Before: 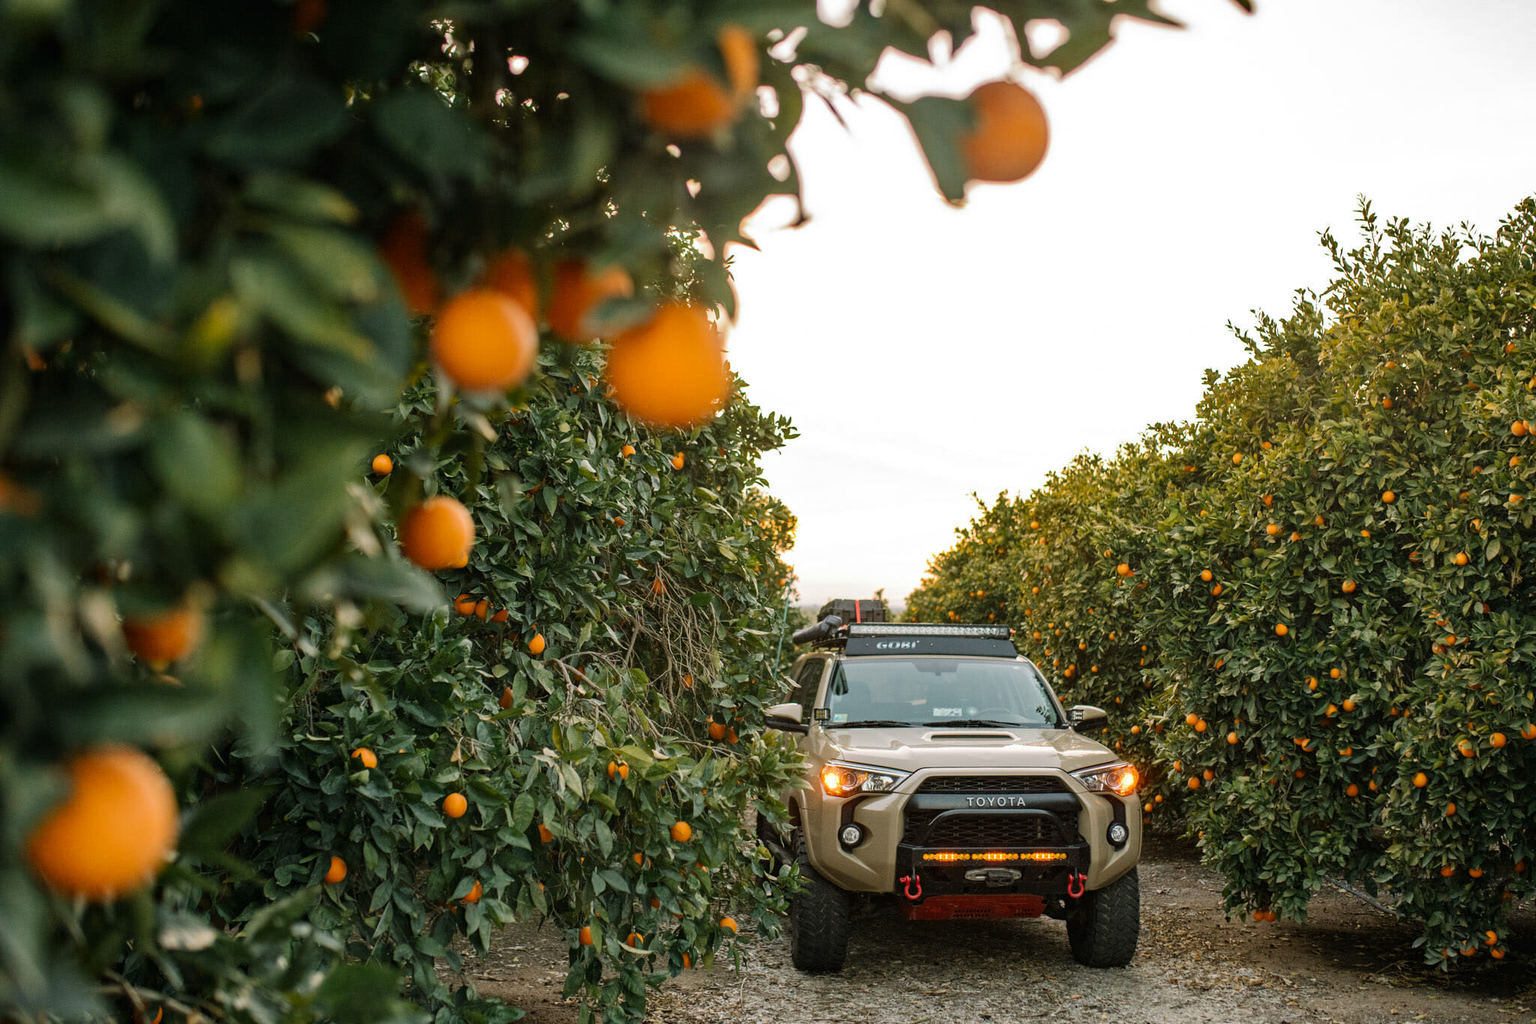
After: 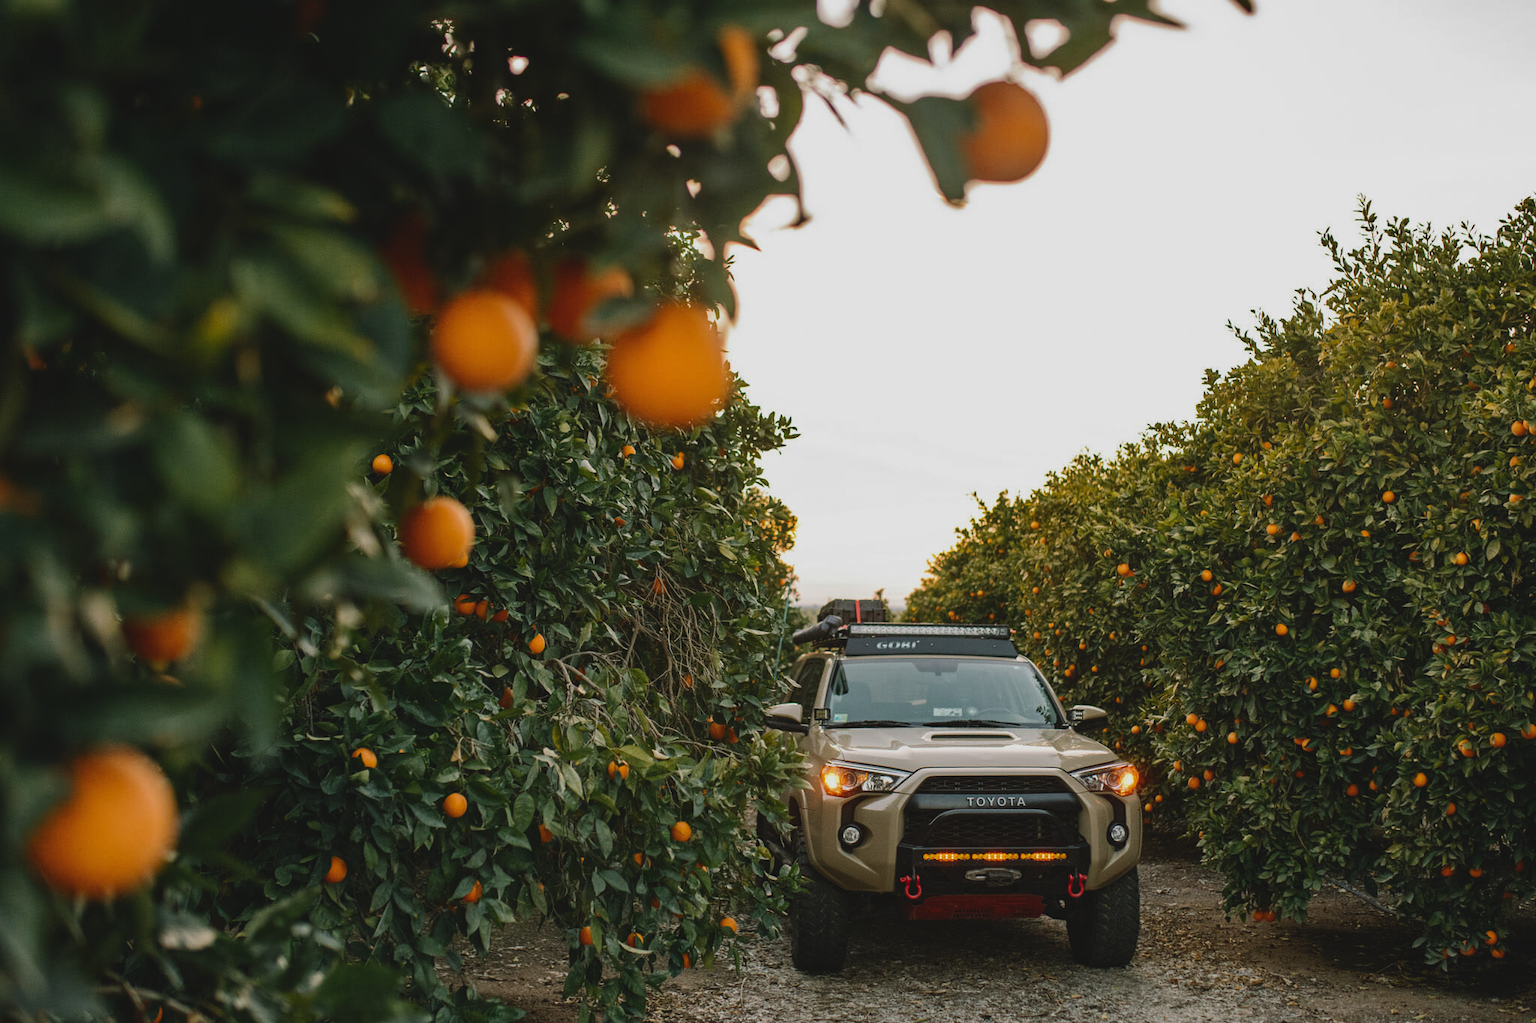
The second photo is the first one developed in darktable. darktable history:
exposure: black level correction -0.015, exposure -0.5 EV, compensate highlight preservation false
color zones: curves: ch0 [(0, 0.5) (0.143, 0.5) (0.286, 0.5) (0.429, 0.5) (0.571, 0.5) (0.714, 0.476) (0.857, 0.5) (1, 0.5)]; ch2 [(0, 0.5) (0.143, 0.5) (0.286, 0.5) (0.429, 0.5) (0.571, 0.5) (0.714, 0.487) (0.857, 0.5) (1, 0.5)]
contrast brightness saturation: contrast 0.15, brightness -0.01, saturation 0.1
base curve: curves: ch0 [(0, 0) (0.303, 0.277) (1, 1)]
